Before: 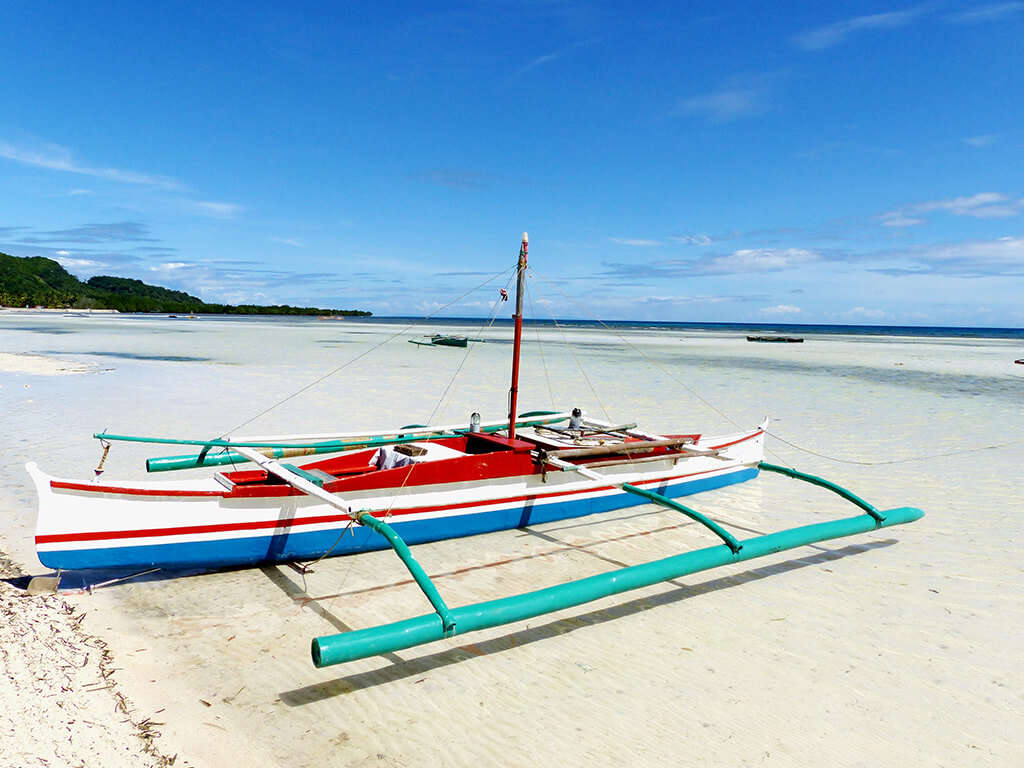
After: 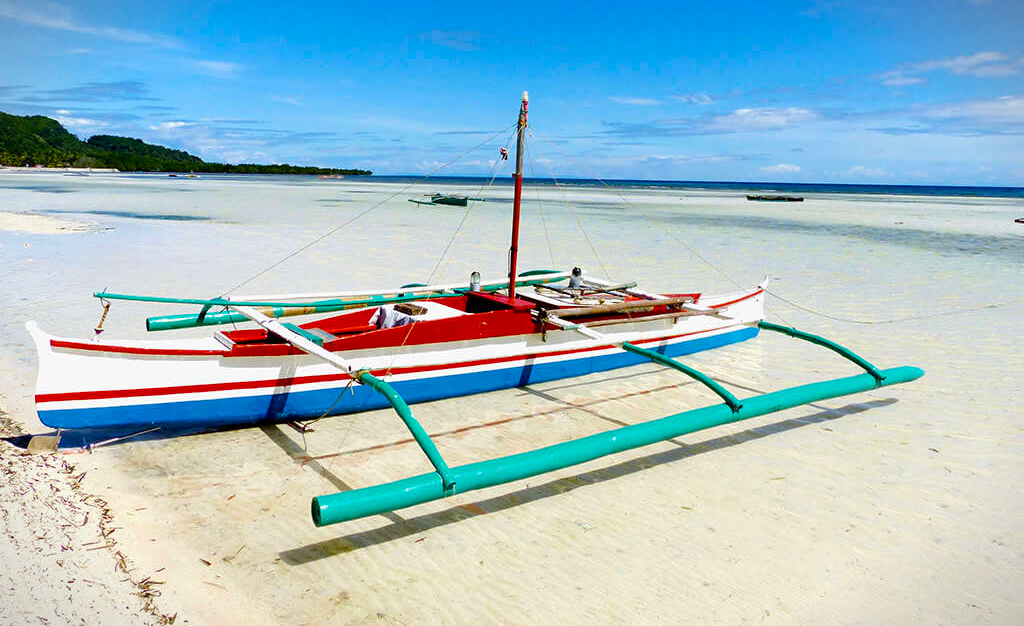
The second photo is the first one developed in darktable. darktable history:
crop and rotate: top 18.413%
vignetting: fall-off start 100.01%, width/height ratio 1.311
color balance rgb: shadows lift › chroma 0.84%, shadows lift › hue 111.08°, perceptual saturation grading › global saturation 31.239%
